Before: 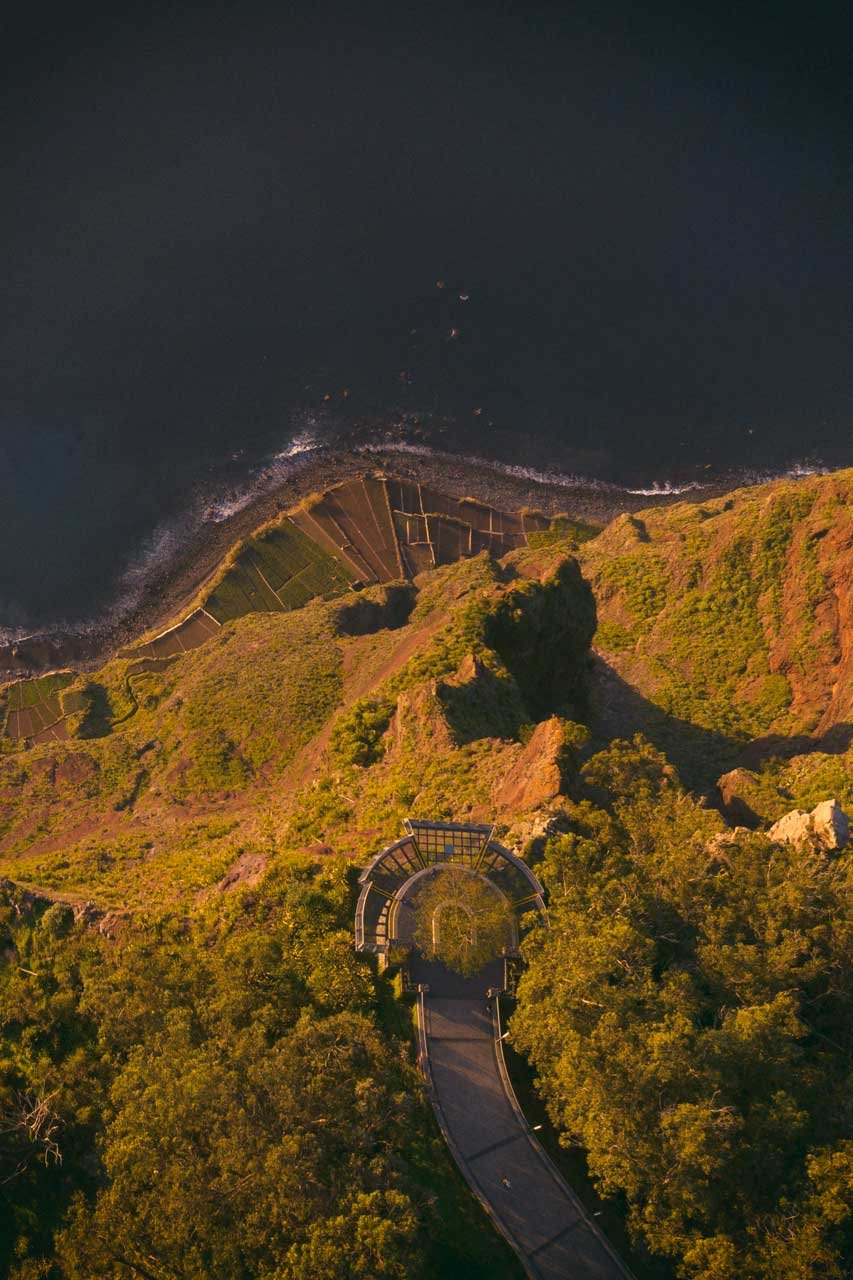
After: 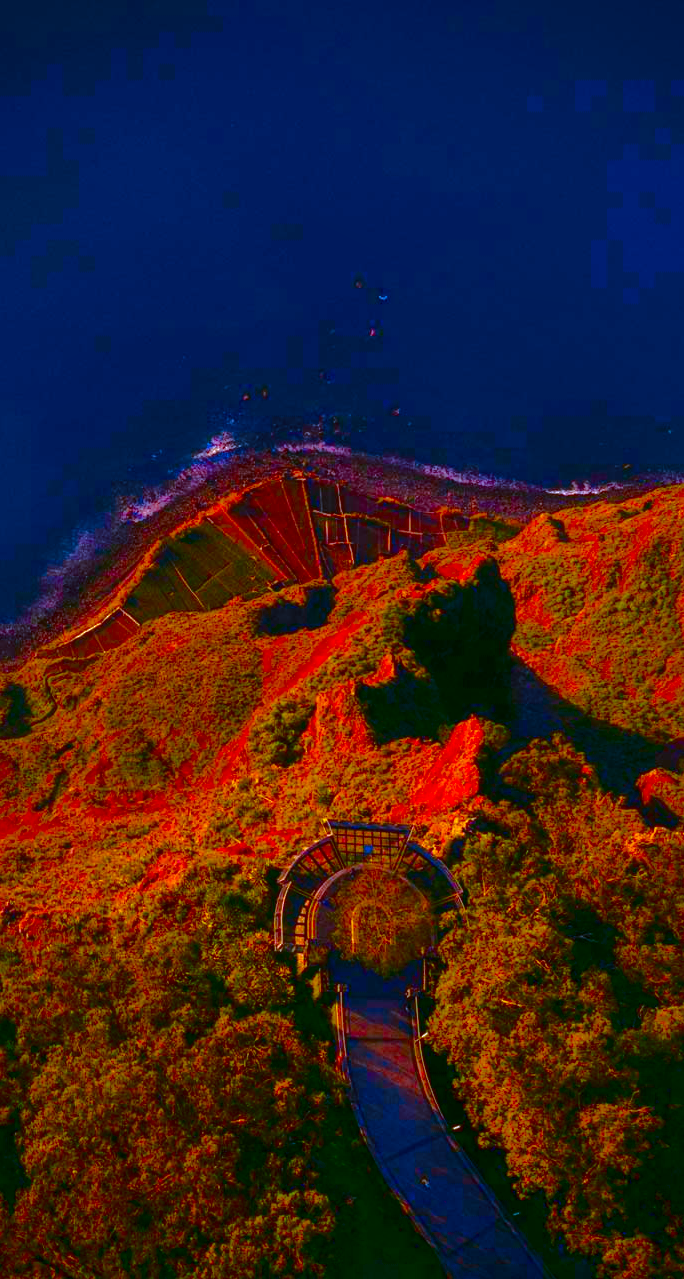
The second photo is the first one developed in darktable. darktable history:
color correction: highlights a* 1.59, highlights b* -1.7, saturation 2.48
crop and rotate: left 9.597%, right 10.195%
exposure: exposure 0.4 EV, compensate highlight preservation false
shadows and highlights: on, module defaults
rotate and perspective: automatic cropping off
local contrast: detail 110%
color calibration: x 0.38, y 0.39, temperature 4086.04 K
contrast brightness saturation: brightness -0.52
